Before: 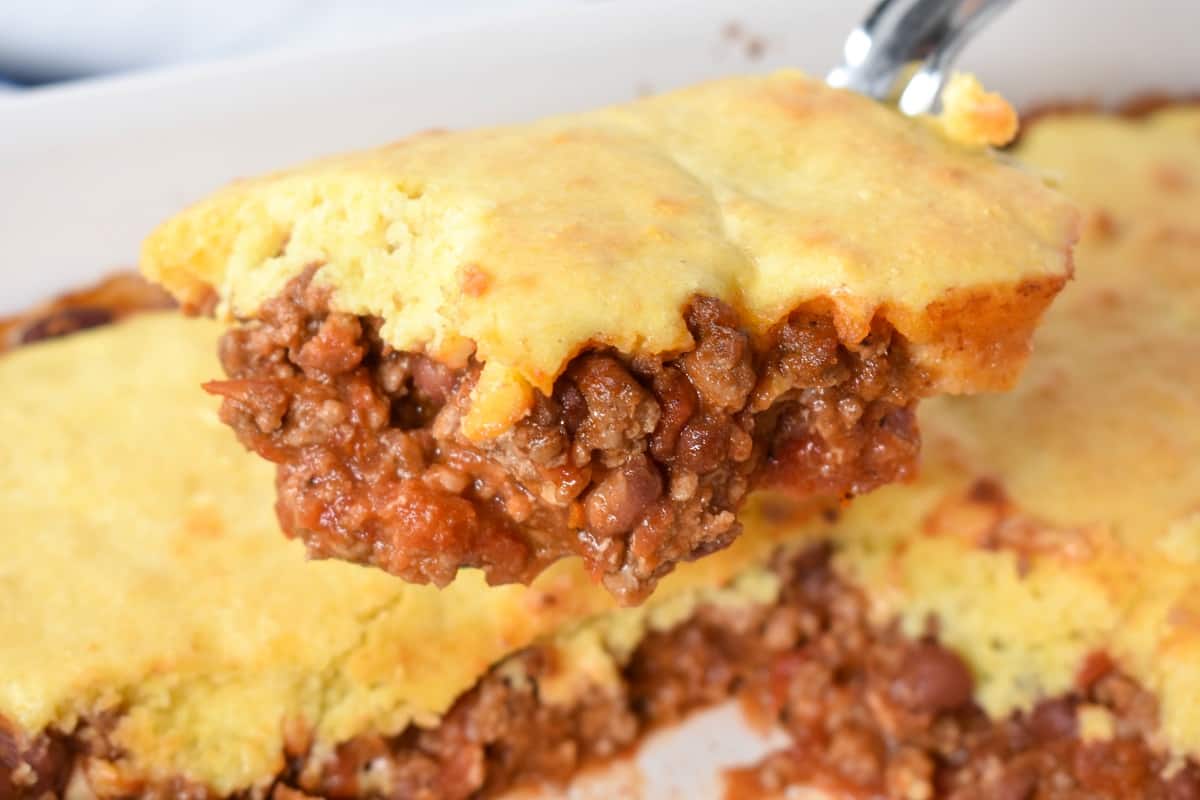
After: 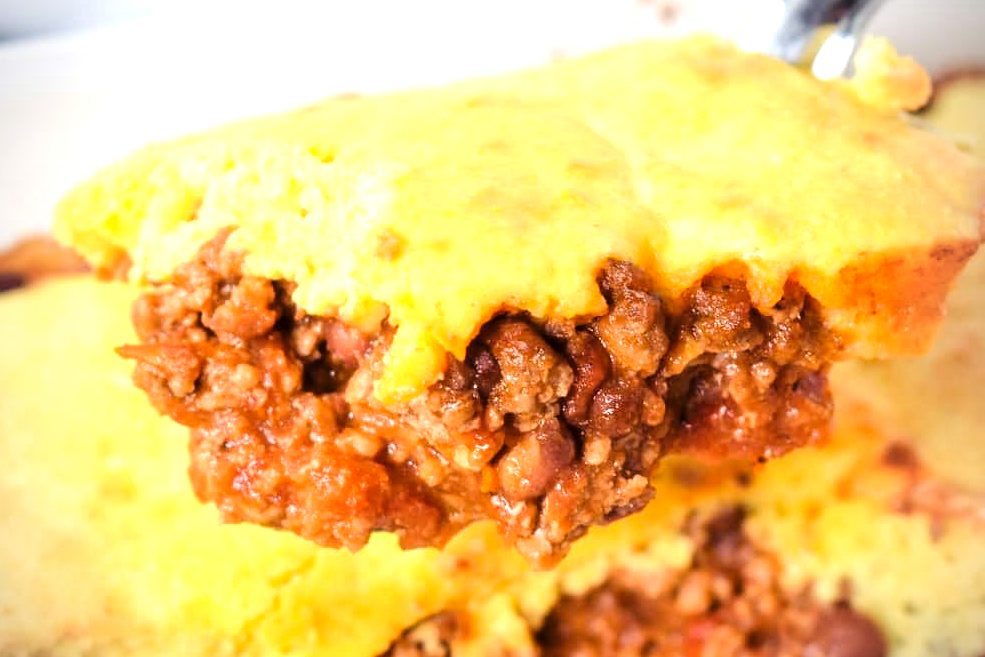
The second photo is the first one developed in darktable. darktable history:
crop and rotate: left 7.326%, top 4.534%, right 10.531%, bottom 13.267%
tone curve: curves: ch0 [(0.003, 0) (0.066, 0.023) (0.149, 0.094) (0.264, 0.238) (0.395, 0.421) (0.517, 0.56) (0.688, 0.743) (0.813, 0.846) (1, 1)]; ch1 [(0, 0) (0.164, 0.115) (0.337, 0.332) (0.39, 0.398) (0.464, 0.461) (0.501, 0.5) (0.507, 0.503) (0.534, 0.537) (0.577, 0.59) (0.652, 0.681) (0.733, 0.749) (0.811, 0.796) (1, 1)]; ch2 [(0, 0) (0.337, 0.382) (0.464, 0.476) (0.501, 0.502) (0.527, 0.54) (0.551, 0.565) (0.6, 0.59) (0.687, 0.675) (1, 1)], color space Lab, linked channels, preserve colors none
vignetting: unbound false
exposure: black level correction 0, exposure 0.691 EV, compensate highlight preservation false
color balance rgb: shadows lift › luminance -21.654%, shadows lift › chroma 9.3%, shadows lift › hue 285.12°, power › chroma 0.239%, power › hue 60.85°, linear chroma grading › global chroma 0.442%, perceptual saturation grading › global saturation 0.981%, global vibrance 20%
haze removal: compatibility mode true, adaptive false
tone equalizer: on, module defaults
